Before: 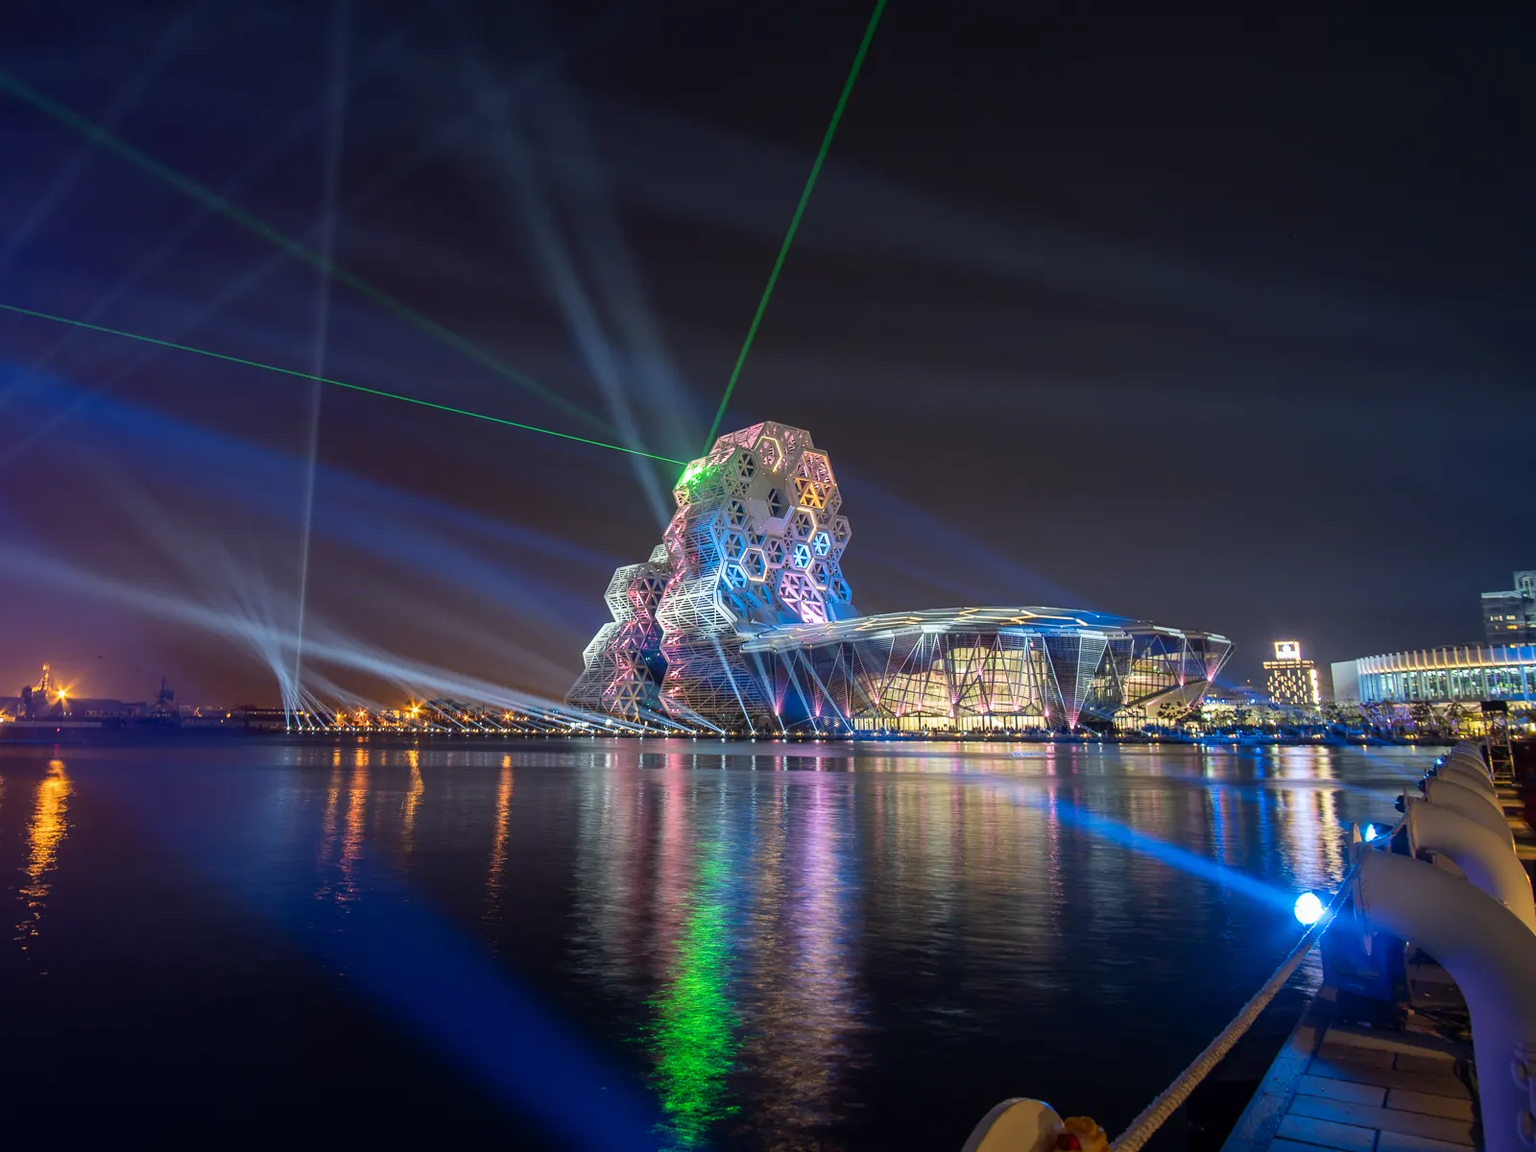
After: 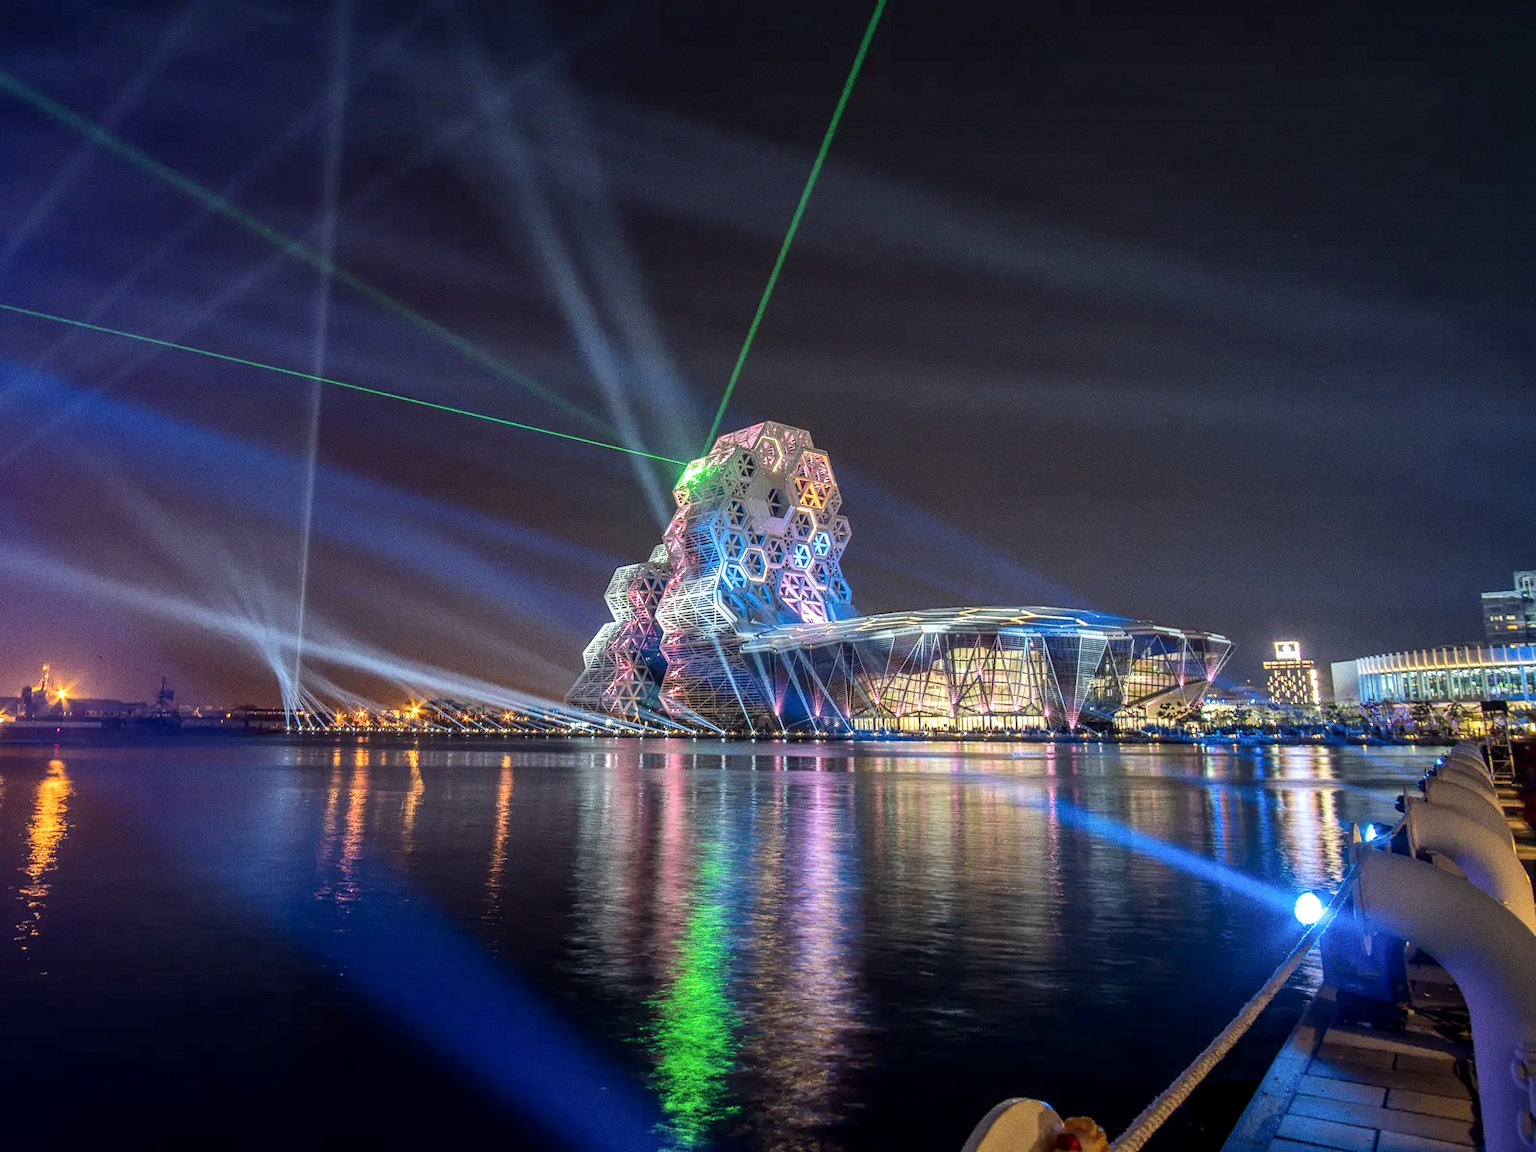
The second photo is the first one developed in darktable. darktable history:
shadows and highlights: shadows 37.27, highlights -28.18, soften with gaussian
local contrast: detail 130%
grain: coarseness 0.09 ISO
